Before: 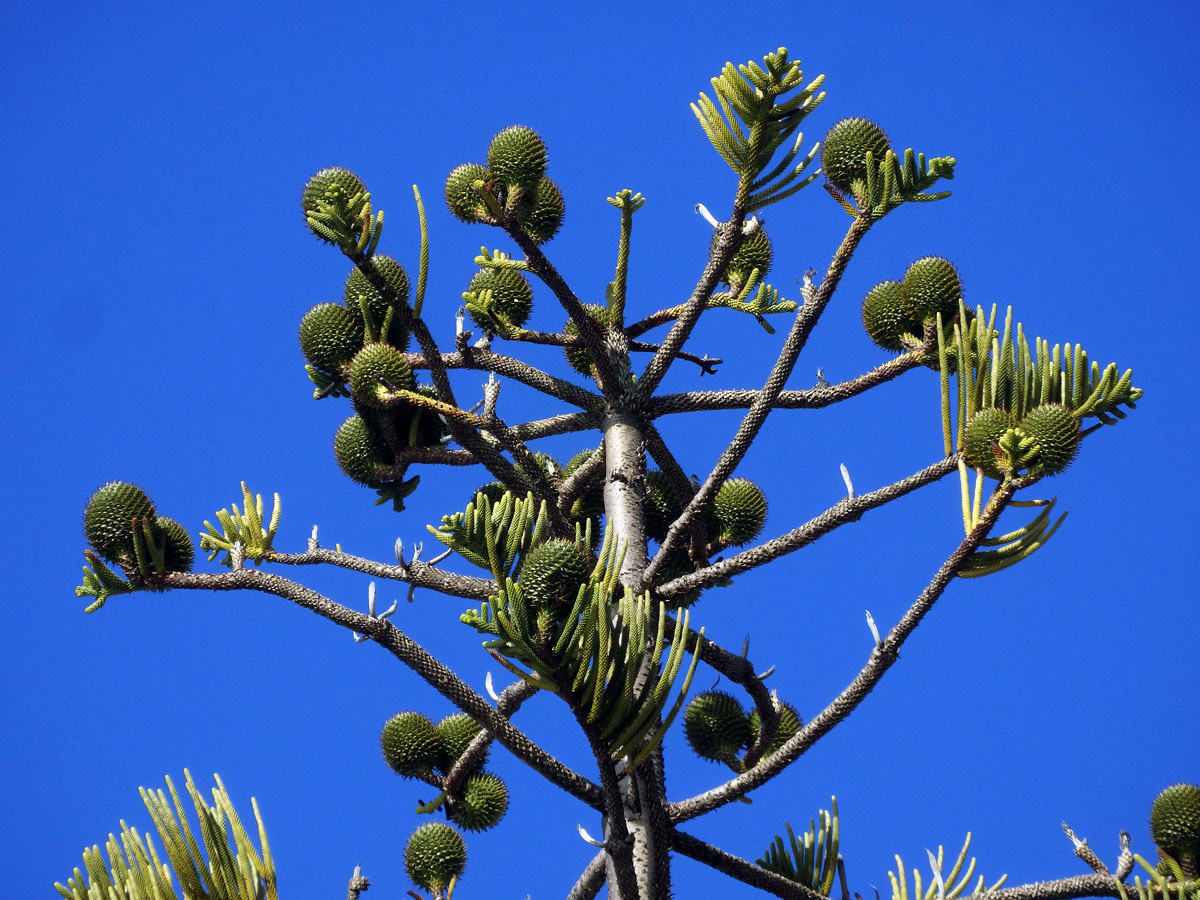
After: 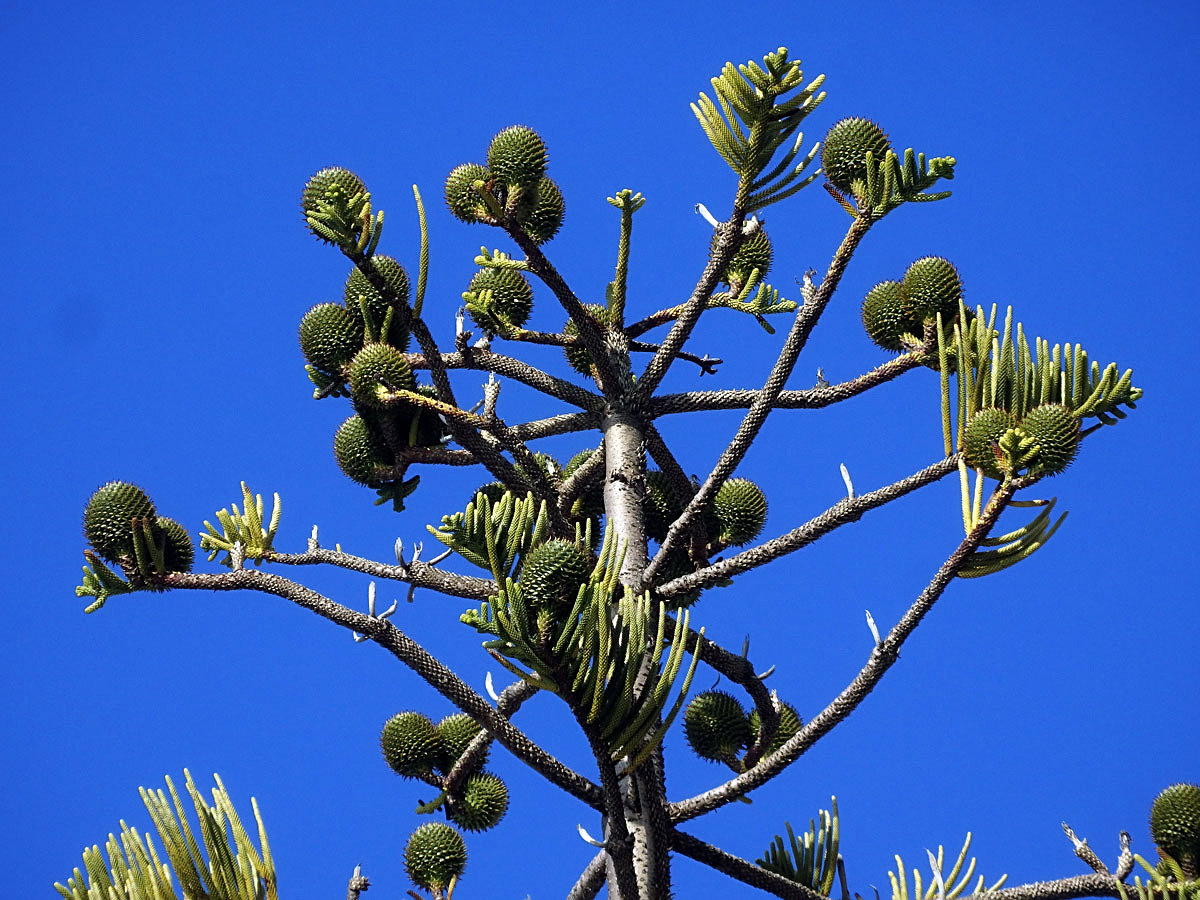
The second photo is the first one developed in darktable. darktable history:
sharpen: radius 2.121, amount 0.385, threshold 0.124
